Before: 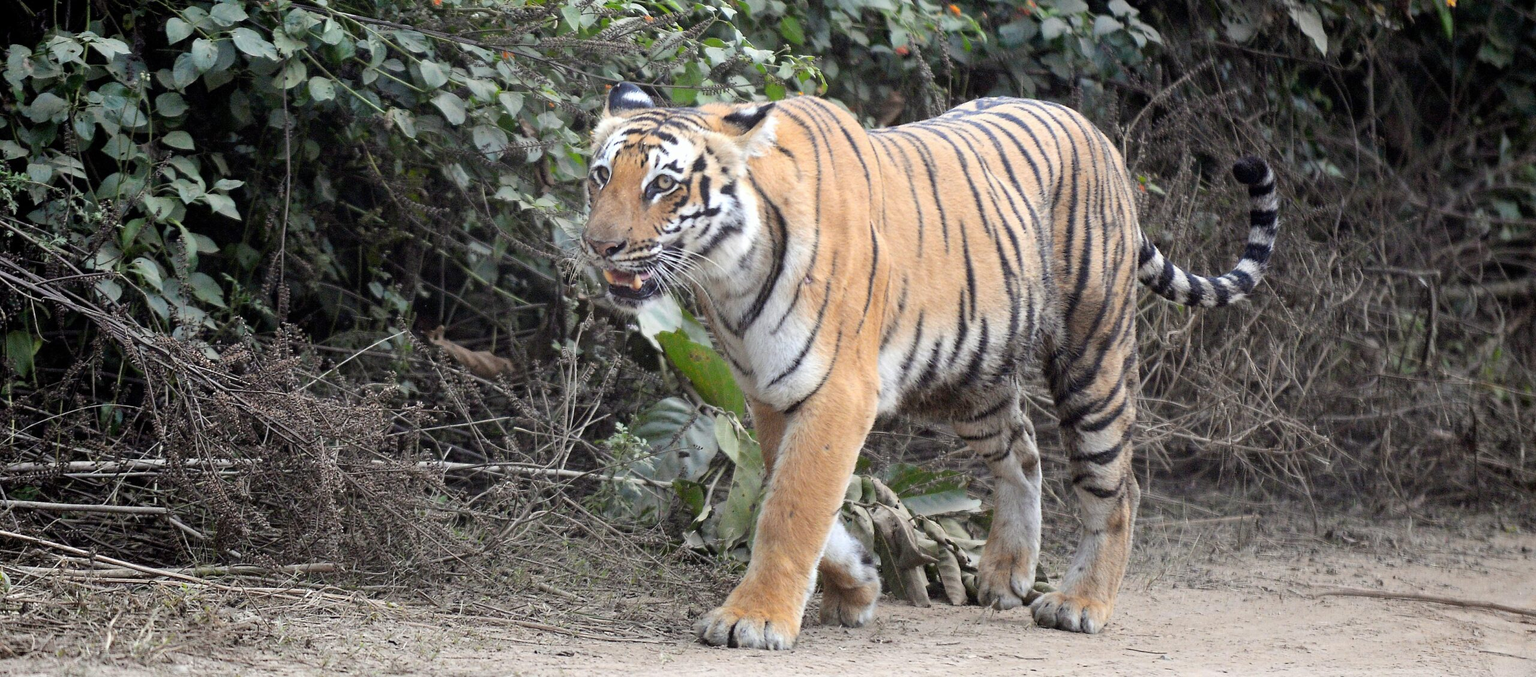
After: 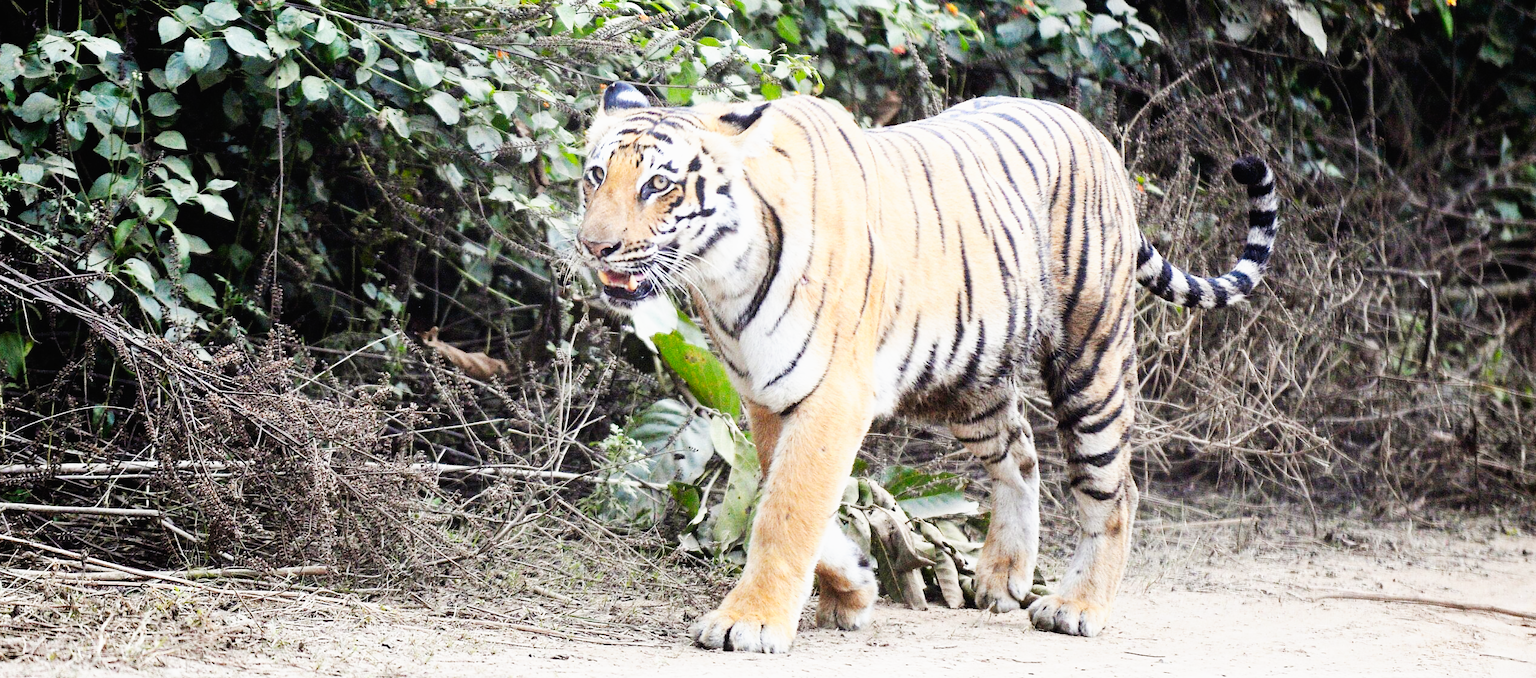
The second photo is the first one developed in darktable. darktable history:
crop and rotate: left 0.614%, top 0.179%, bottom 0.309%
base curve: curves: ch0 [(0, 0) (0.007, 0.004) (0.027, 0.03) (0.046, 0.07) (0.207, 0.54) (0.442, 0.872) (0.673, 0.972) (1, 1)], preserve colors none
contrast brightness saturation: contrast -0.02, brightness -0.01, saturation 0.03
